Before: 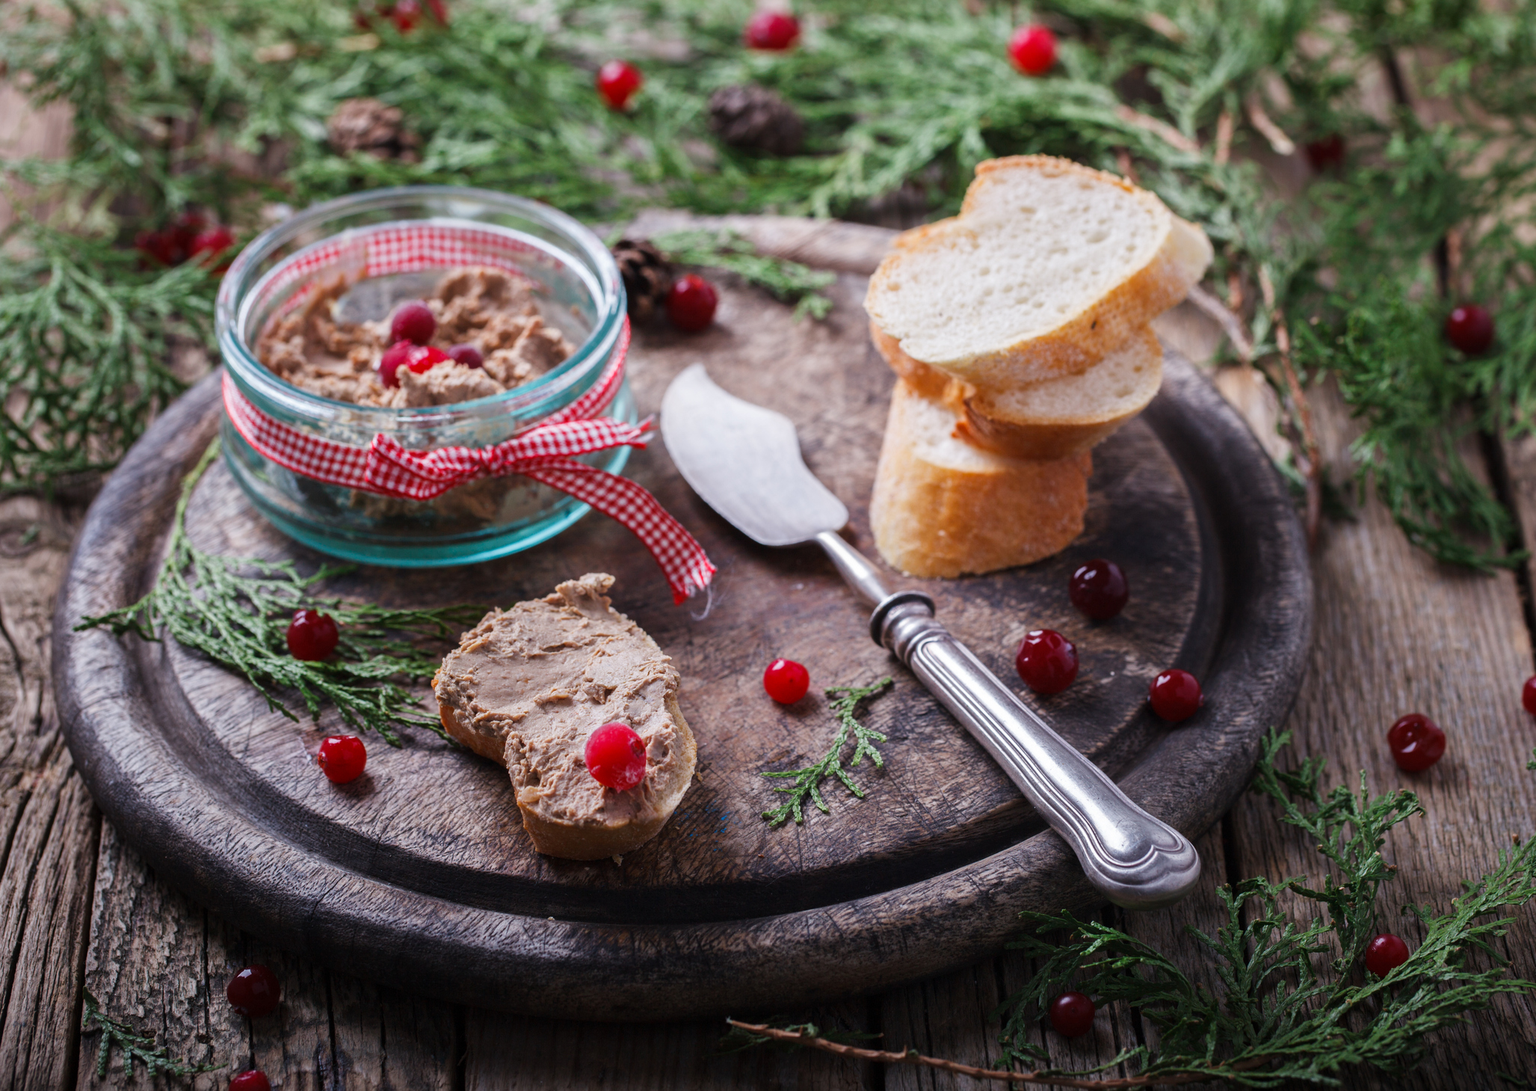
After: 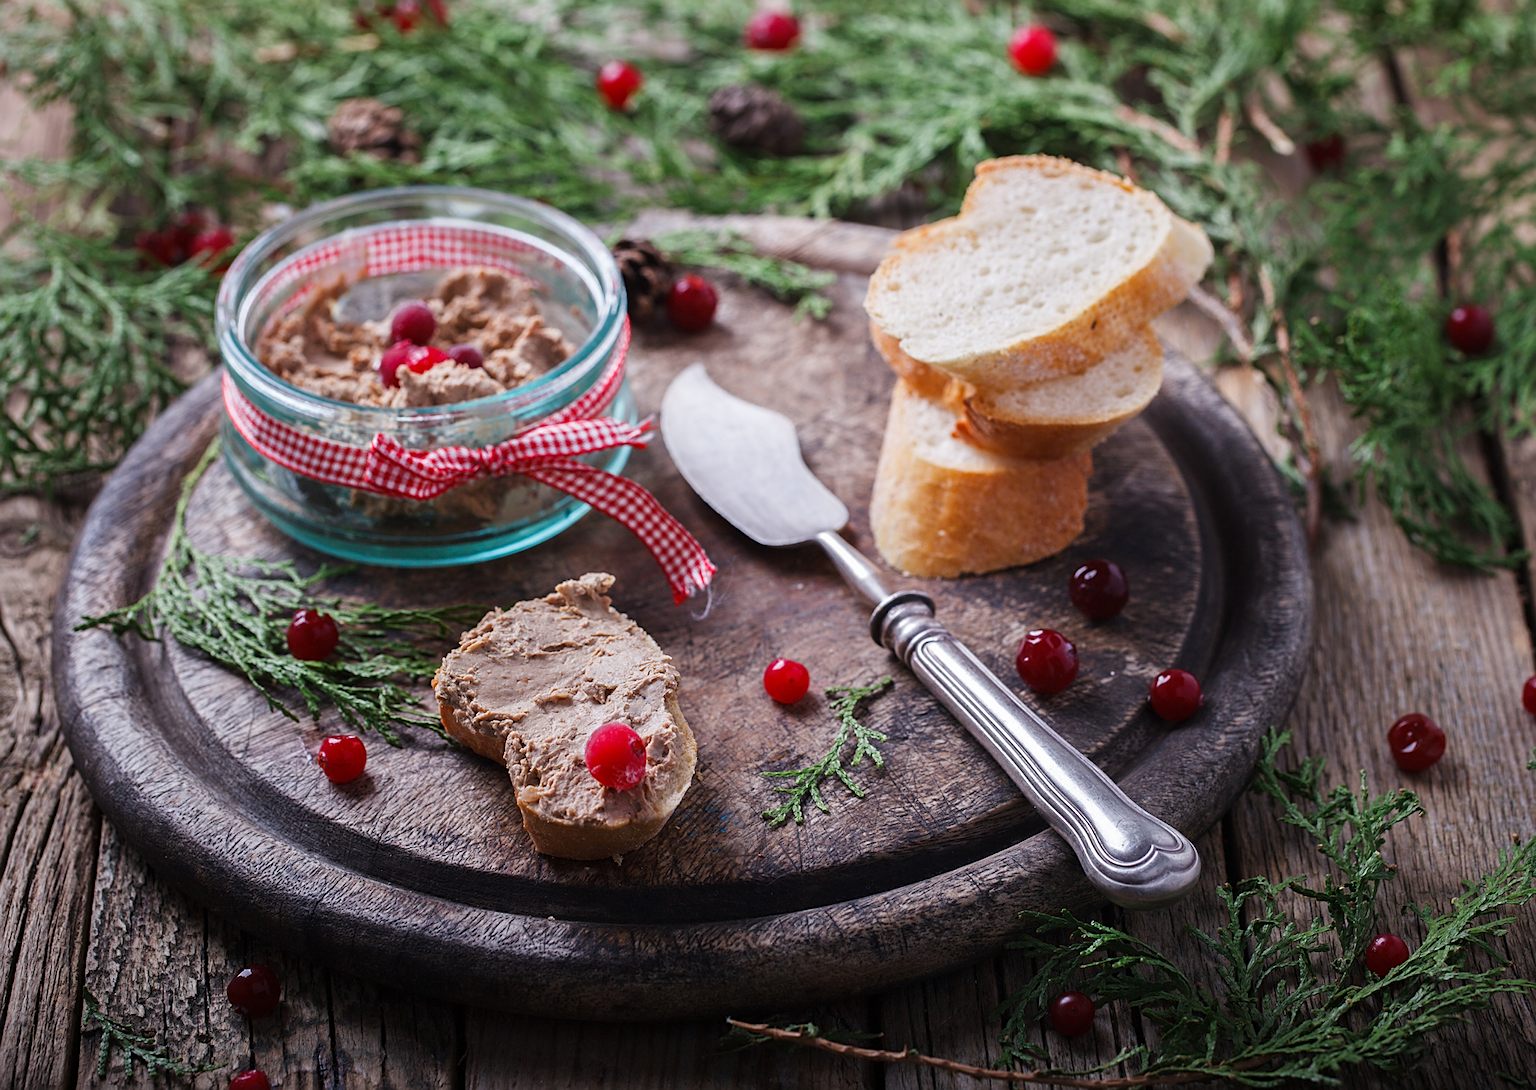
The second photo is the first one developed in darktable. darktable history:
tone equalizer: smoothing diameter 2%, edges refinement/feathering 15.53, mask exposure compensation -1.57 EV, filter diffusion 5
sharpen: on, module defaults
